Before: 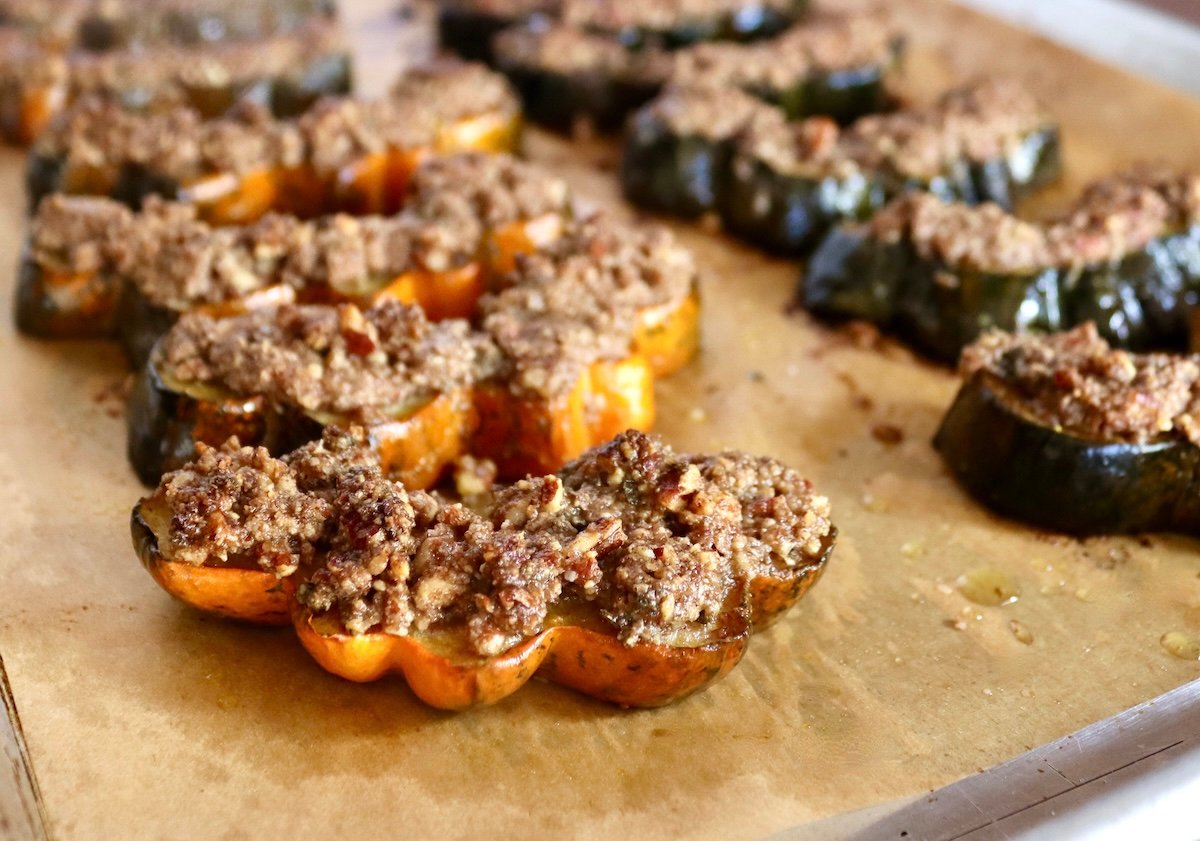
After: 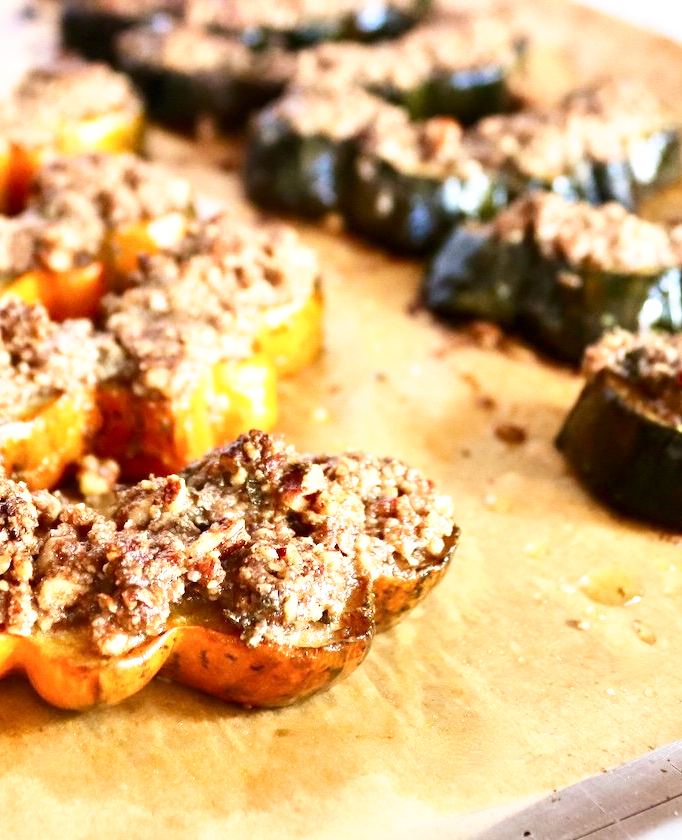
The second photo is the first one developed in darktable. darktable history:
base curve: curves: ch0 [(0, 0) (0.688, 0.865) (1, 1)], preserve colors none
contrast brightness saturation: contrast 0.135
crop: left 31.443%, top 0.001%, right 11.647%
exposure: exposure 0.563 EV, compensate highlight preservation false
